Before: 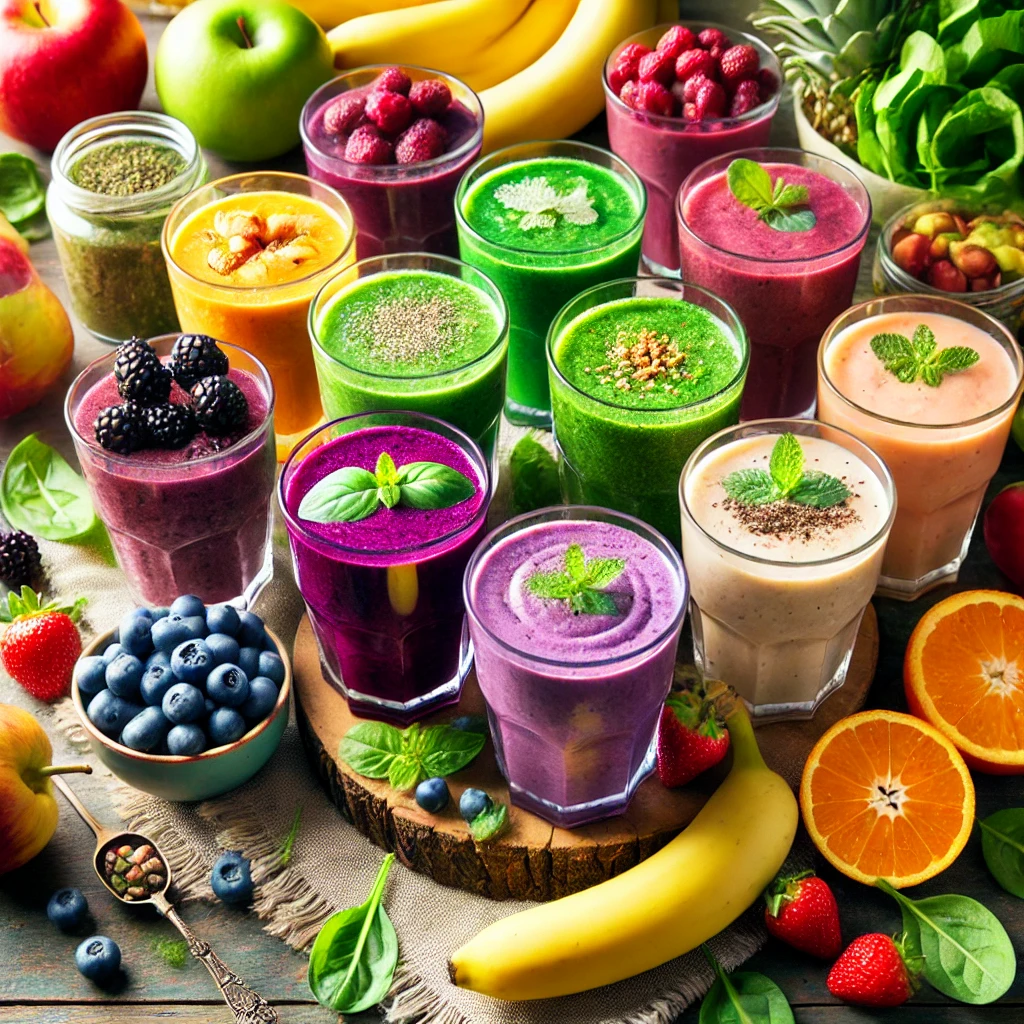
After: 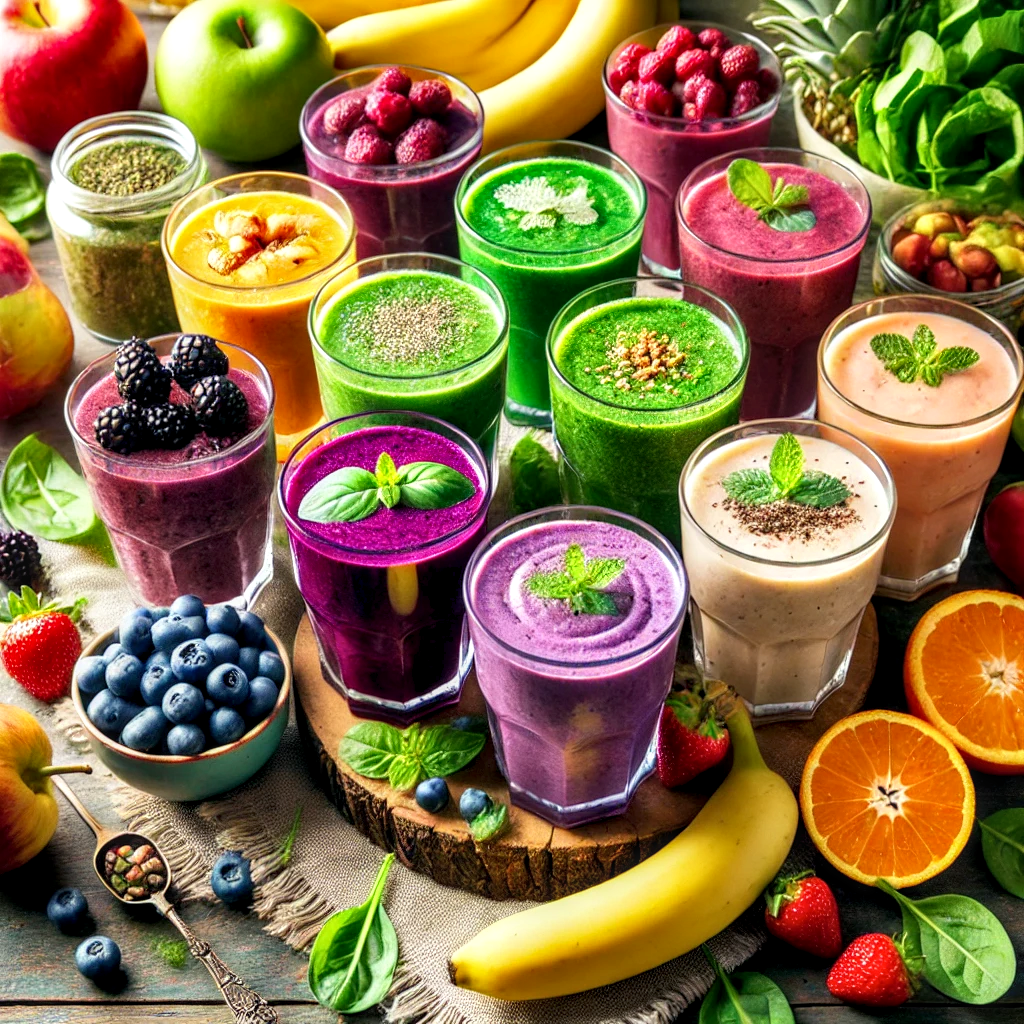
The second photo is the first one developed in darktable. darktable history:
exposure: black level correction 0.001, compensate exposure bias true, compensate highlight preservation false
local contrast: detail 130%
levels: black 0.044%, levels [0, 0.492, 0.984]
